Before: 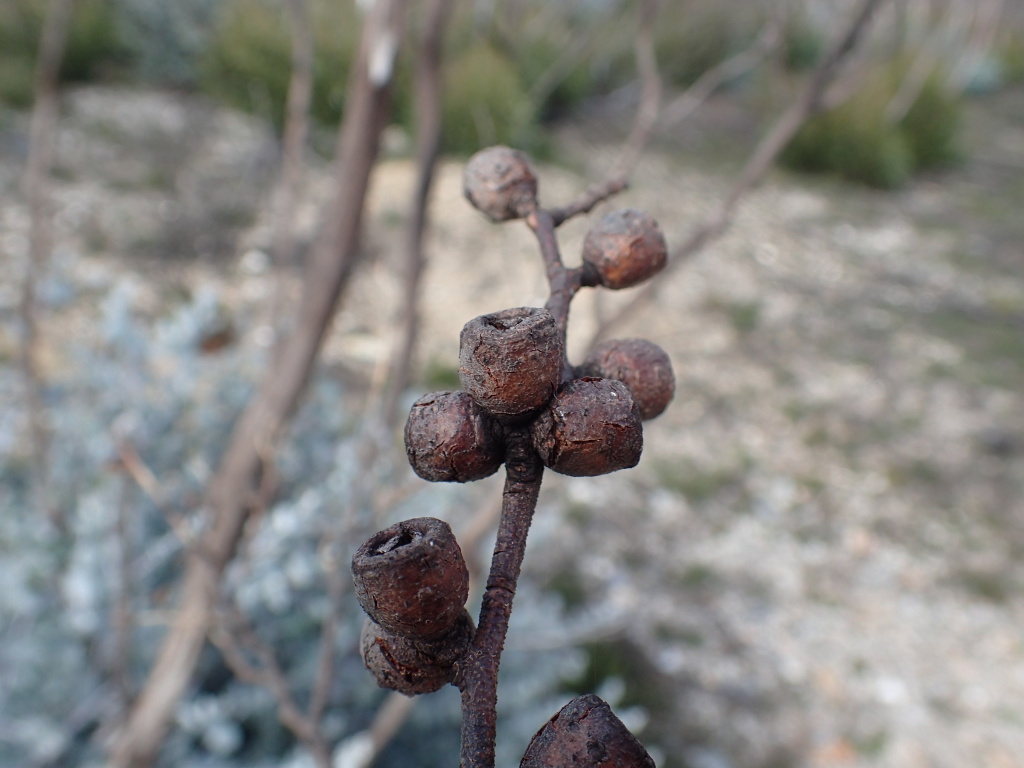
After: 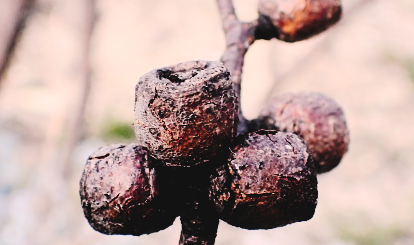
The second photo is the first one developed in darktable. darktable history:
crop: left 31.751%, top 32.172%, right 27.8%, bottom 35.83%
color correction: highlights a* 7.34, highlights b* 4.37
tone curve: curves: ch0 [(0, 0) (0.003, 0.054) (0.011, 0.057) (0.025, 0.056) (0.044, 0.062) (0.069, 0.071) (0.1, 0.088) (0.136, 0.111) (0.177, 0.146) (0.224, 0.19) (0.277, 0.261) (0.335, 0.363) (0.399, 0.458) (0.468, 0.562) (0.543, 0.653) (0.623, 0.725) (0.709, 0.801) (0.801, 0.853) (0.898, 0.915) (1, 1)], preserve colors none
filmic rgb: black relative exposure -5 EV, hardness 2.88, contrast 1.4, highlights saturation mix -20%
contrast brightness saturation: contrast 0.24, brightness 0.26, saturation 0.39
